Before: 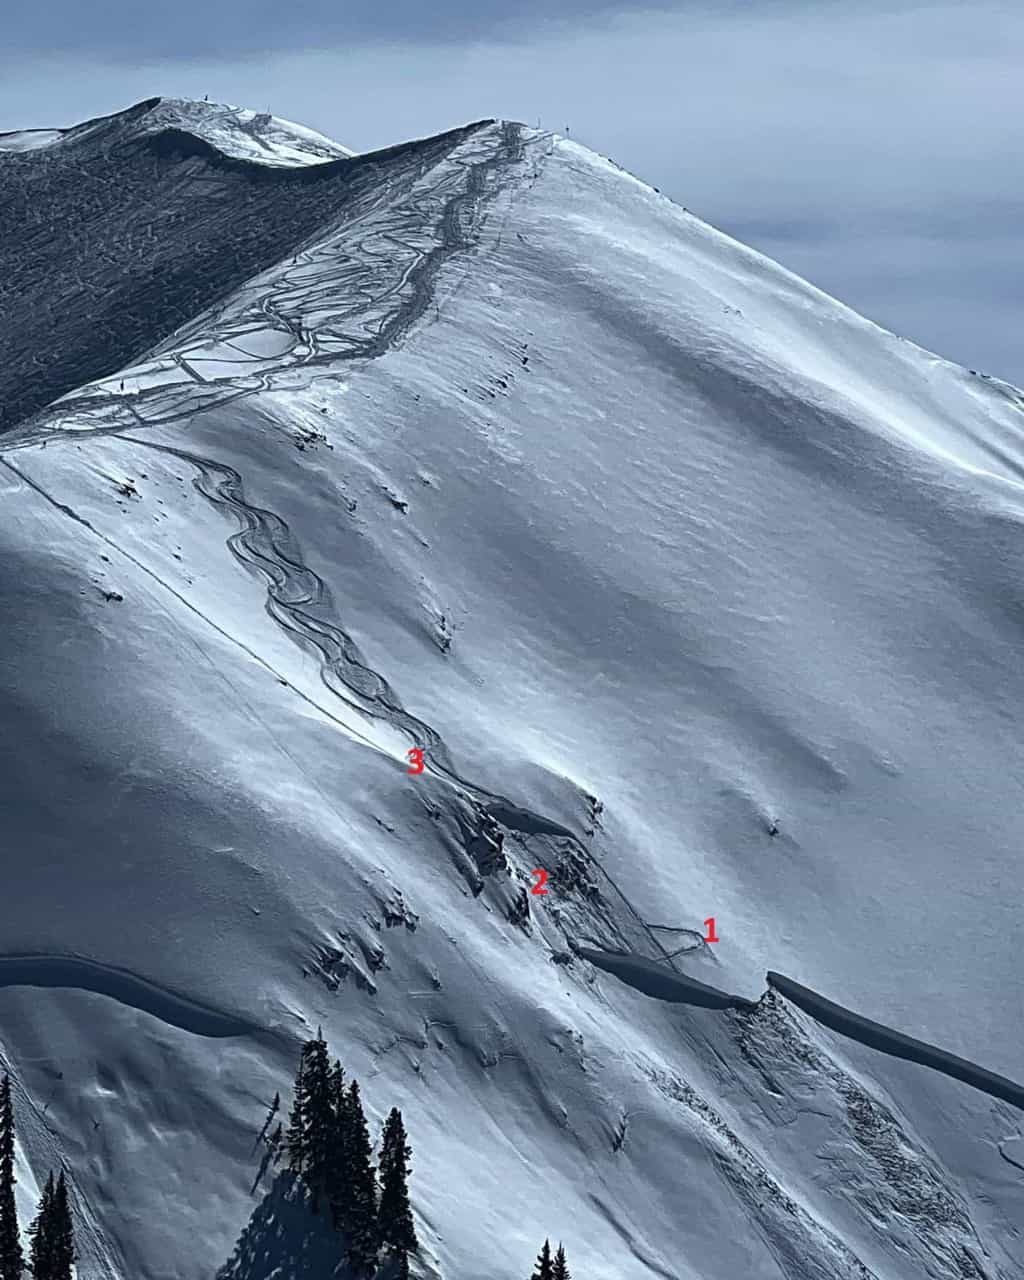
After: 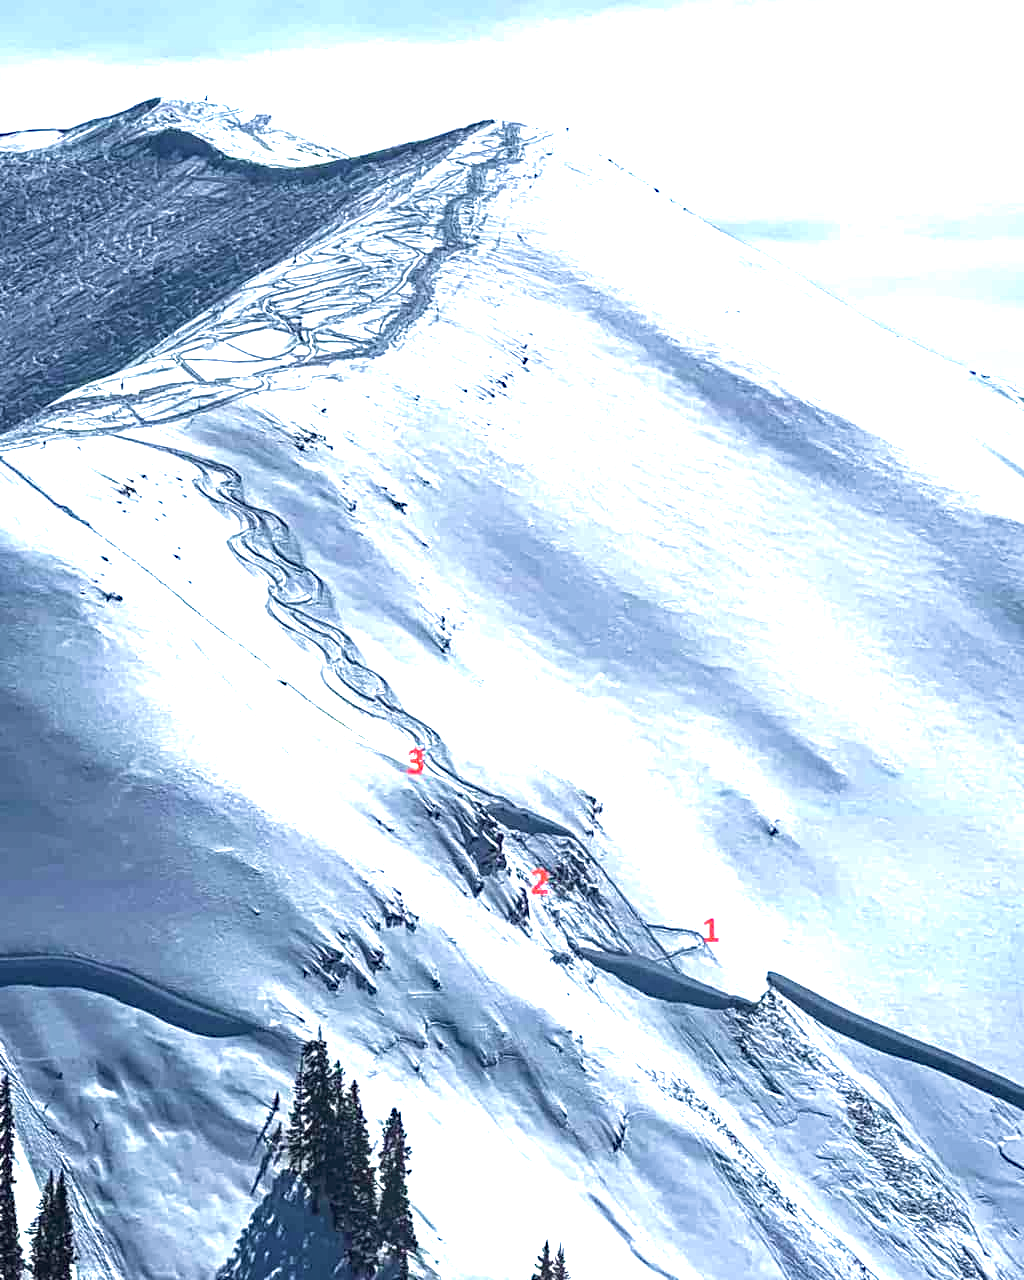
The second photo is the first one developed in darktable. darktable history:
haze removal: strength 0.123, distance 0.248, compatibility mode true, adaptive false
velvia: on, module defaults
exposure: black level correction 0, exposure 1.895 EV, compensate highlight preservation false
local contrast: detail 130%
